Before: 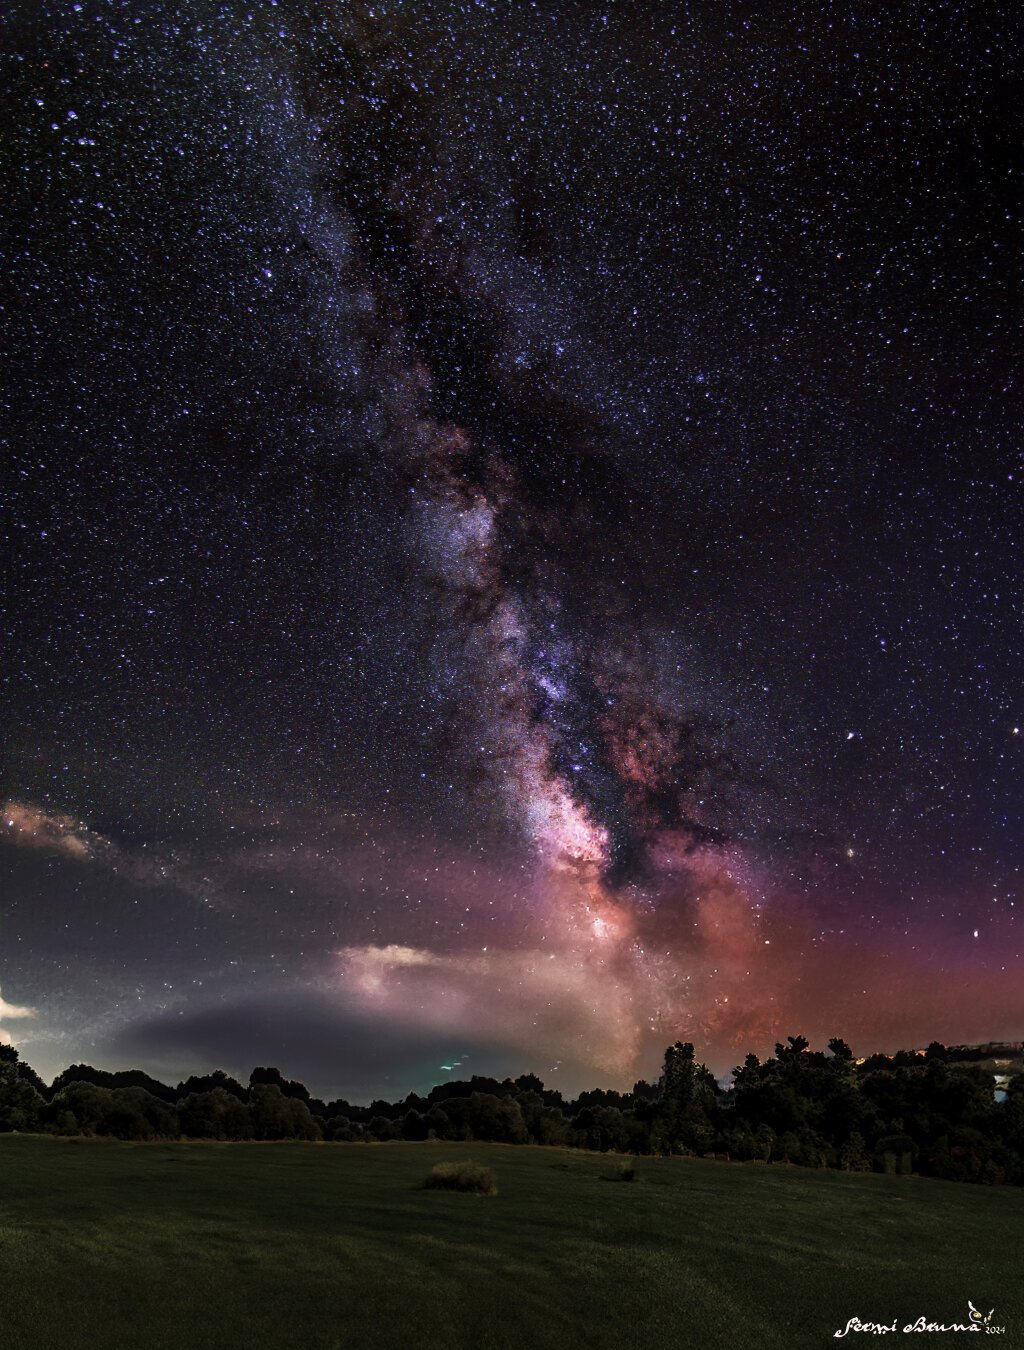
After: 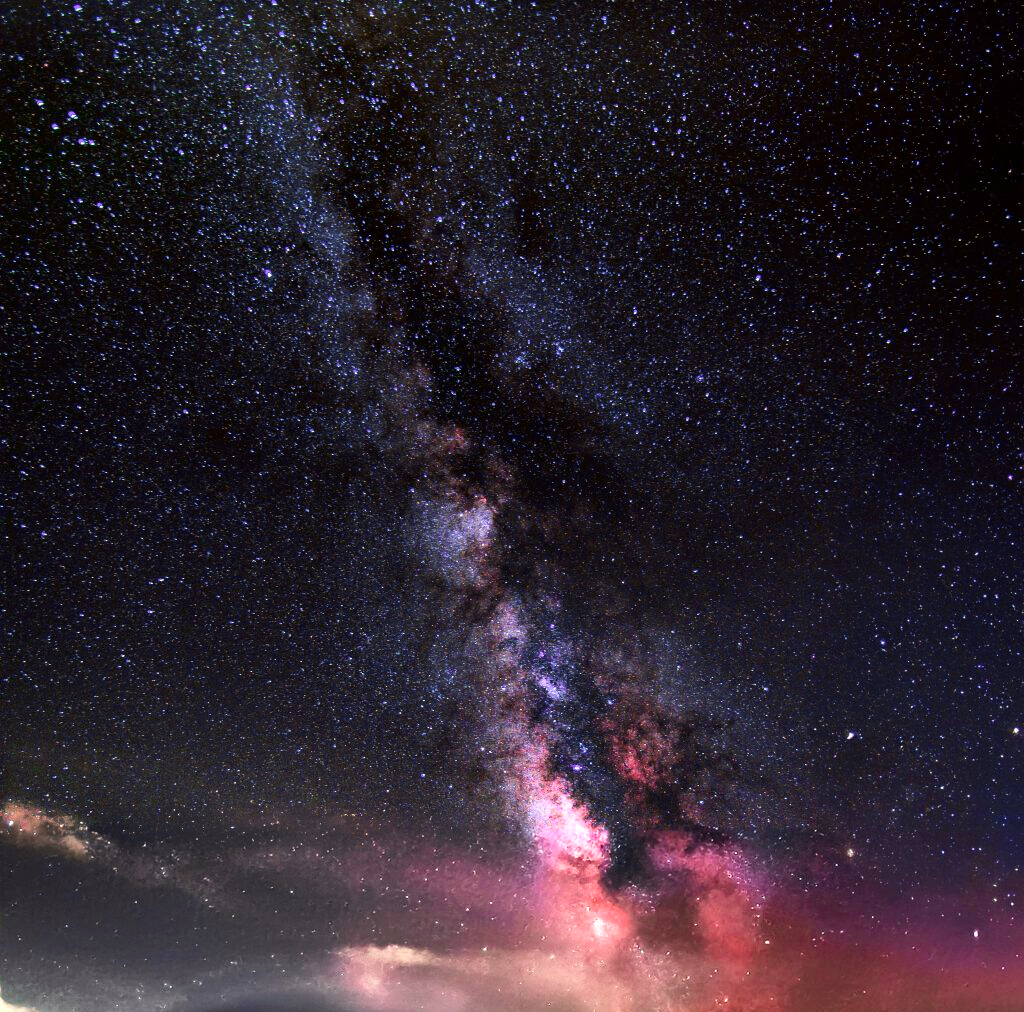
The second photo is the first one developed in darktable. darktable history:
crop: bottom 24.979%
tone curve: curves: ch0 [(0, 0) (0.068, 0.031) (0.175, 0.132) (0.337, 0.304) (0.498, 0.511) (0.748, 0.762) (0.993, 0.954)]; ch1 [(0, 0) (0.294, 0.184) (0.359, 0.34) (0.362, 0.35) (0.43, 0.41) (0.476, 0.457) (0.499, 0.5) (0.529, 0.523) (0.677, 0.762) (1, 1)]; ch2 [(0, 0) (0.431, 0.419) (0.495, 0.502) (0.524, 0.534) (0.557, 0.56) (0.634, 0.654) (0.728, 0.722) (1, 1)], color space Lab, independent channels, preserve colors none
exposure: exposure 0.74 EV, compensate exposure bias true, compensate highlight preservation false
